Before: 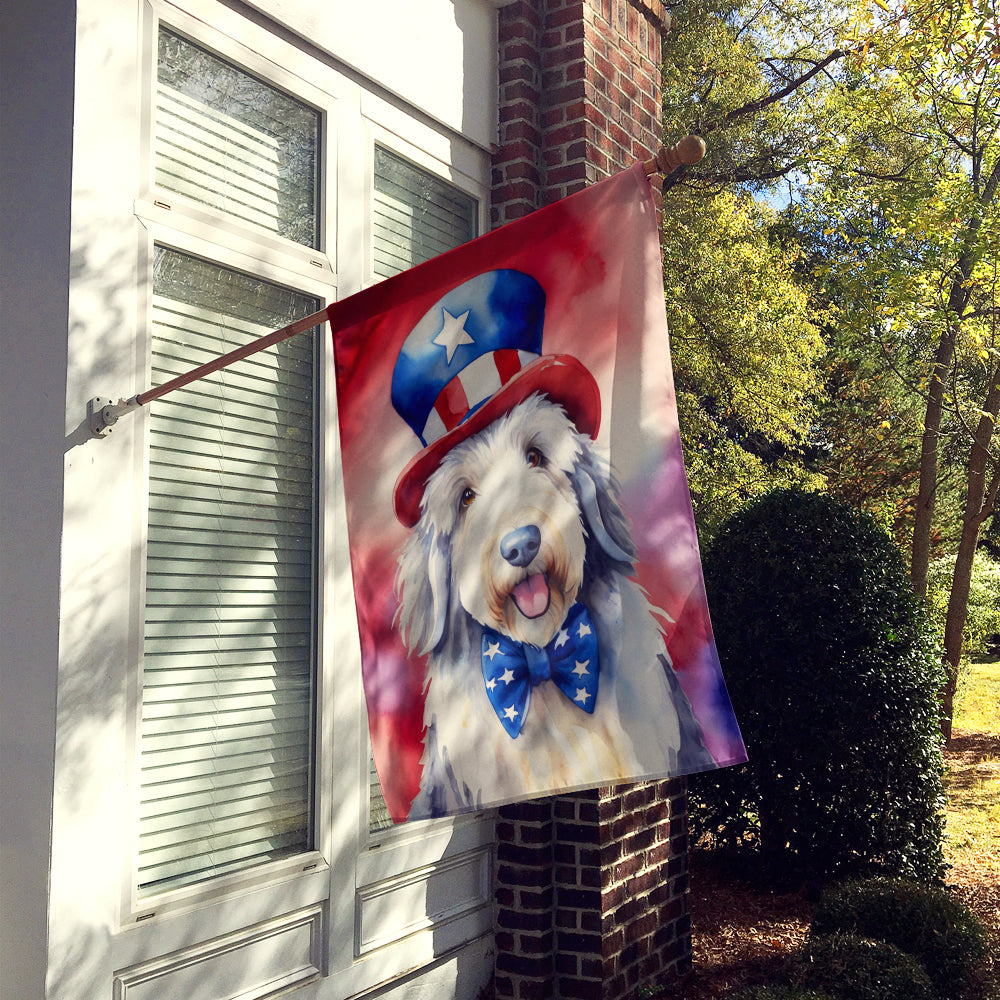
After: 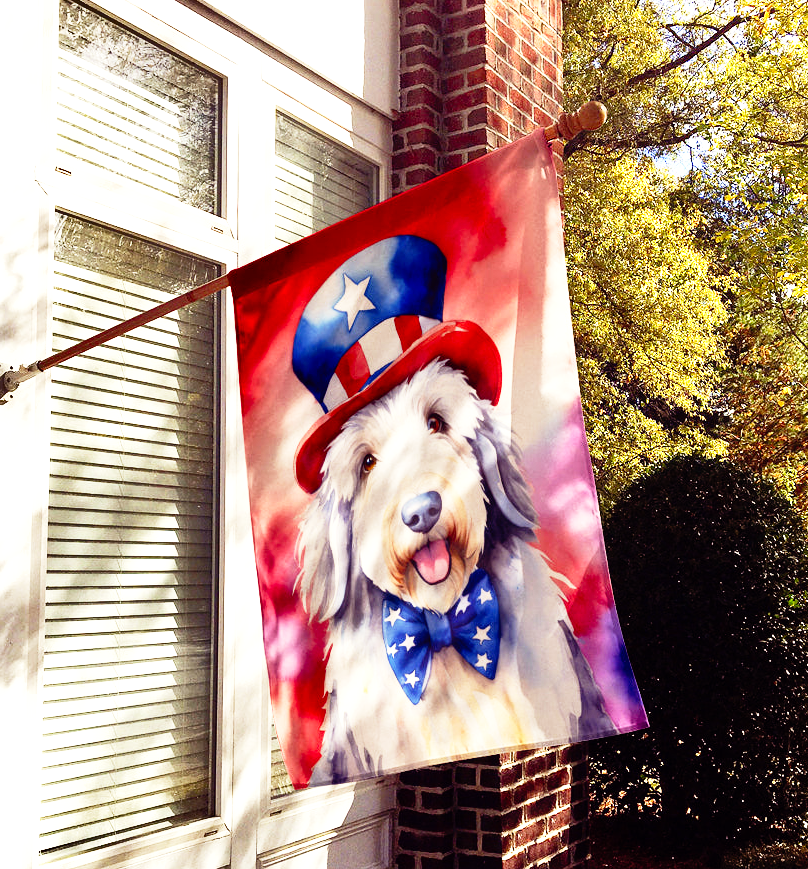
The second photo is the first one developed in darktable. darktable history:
crop: left 9.929%, top 3.475%, right 9.188%, bottom 9.529%
base curve: curves: ch0 [(0, 0) (0.012, 0.01) (0.073, 0.168) (0.31, 0.711) (0.645, 0.957) (1, 1)], preserve colors none
rgb levels: mode RGB, independent channels, levels [[0, 0.5, 1], [0, 0.521, 1], [0, 0.536, 1]]
shadows and highlights: shadows 12, white point adjustment 1.2, soften with gaussian
